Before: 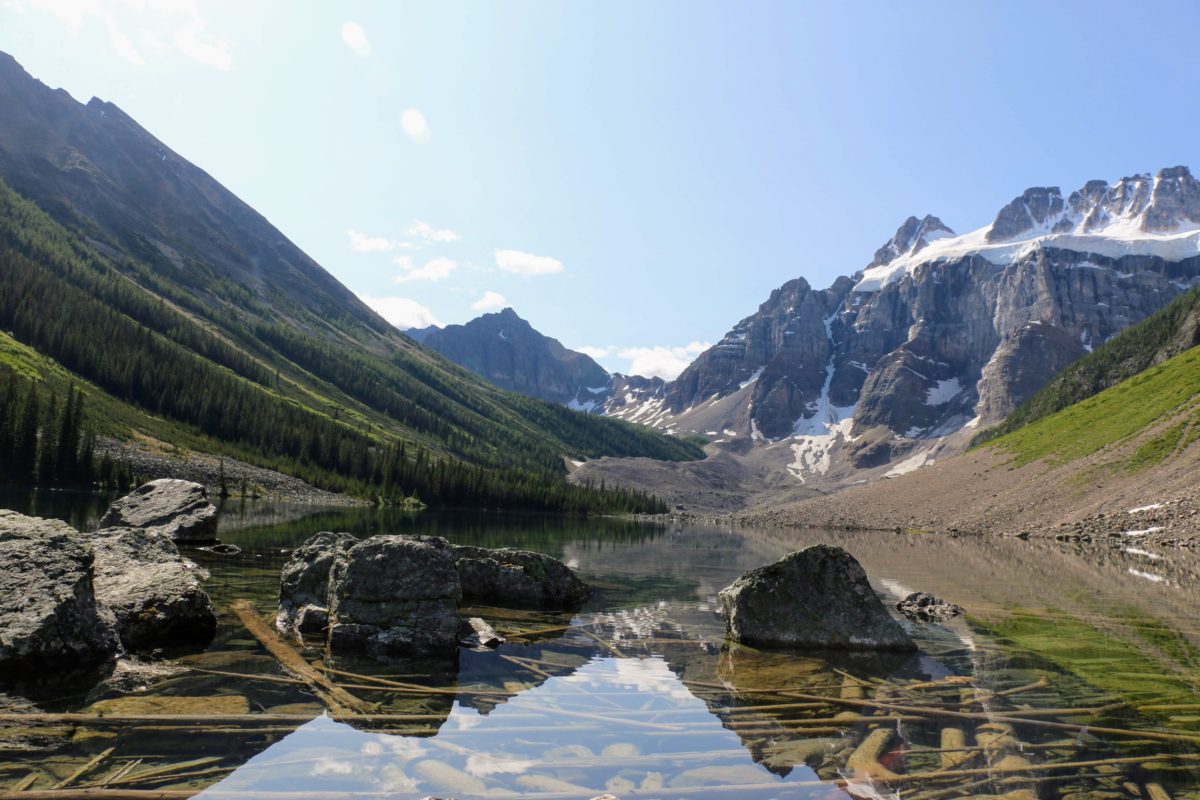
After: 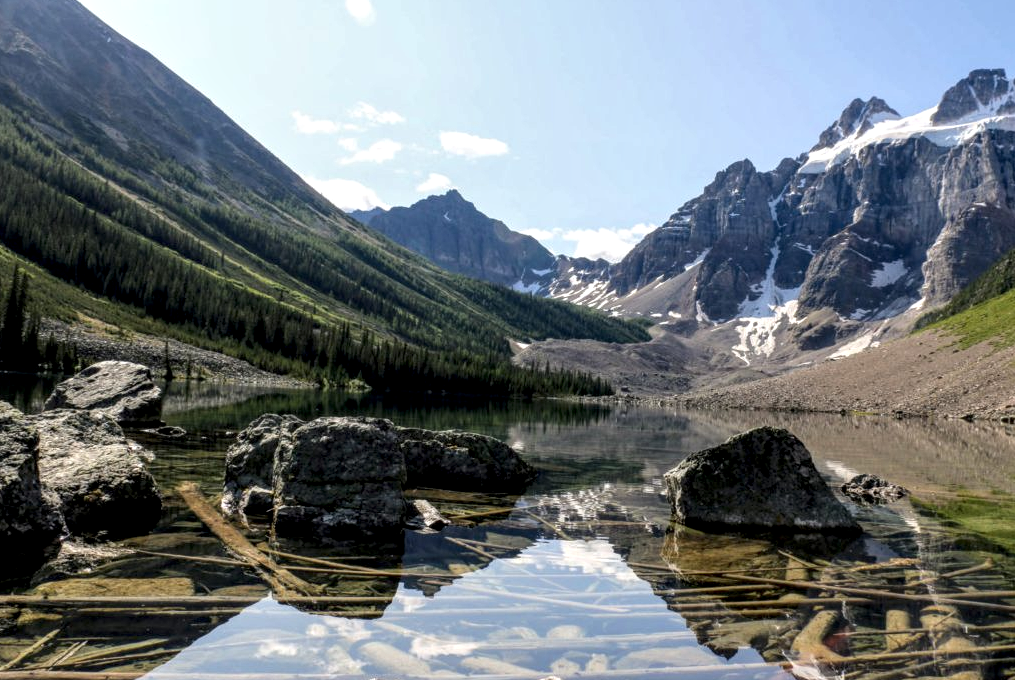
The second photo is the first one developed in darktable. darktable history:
crop and rotate: left 4.643%, top 14.975%, right 10.714%
local contrast: highlights 60%, shadows 64%, detail 160%
